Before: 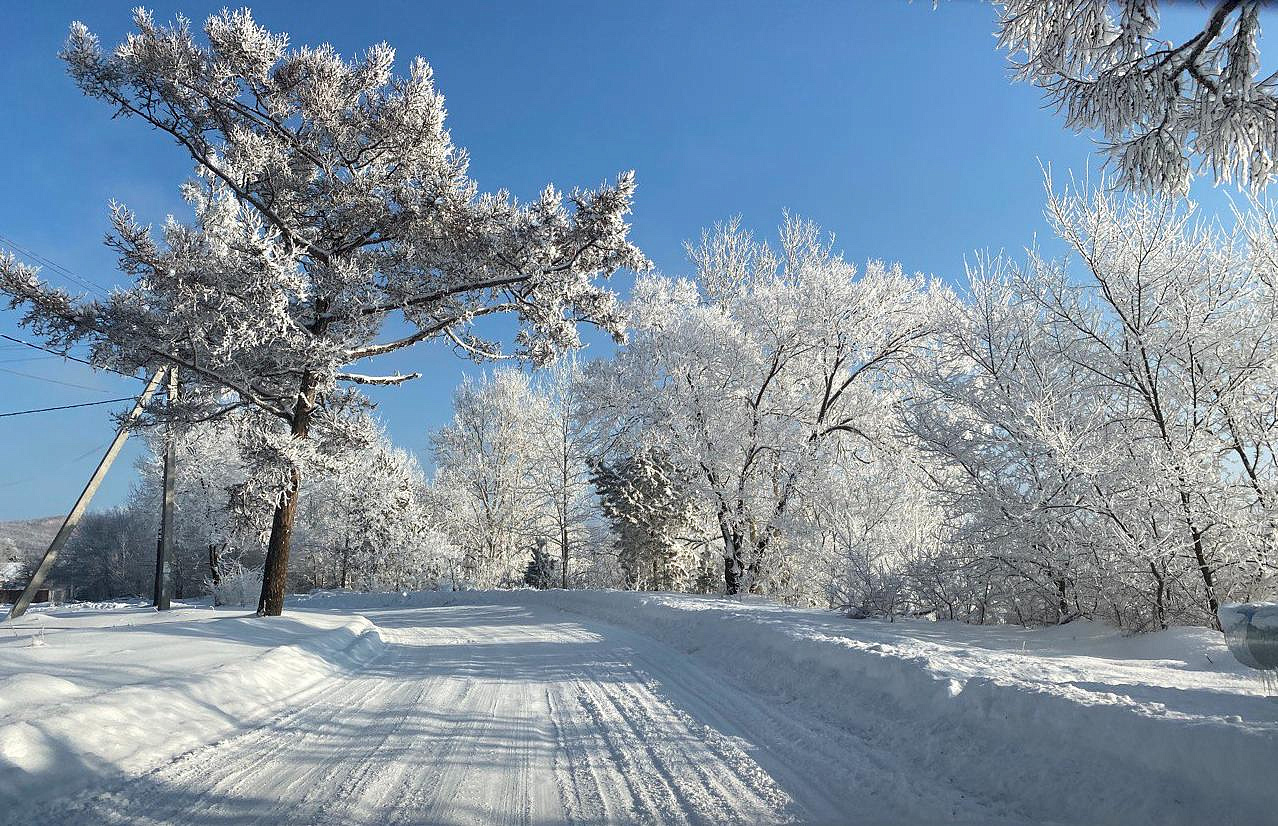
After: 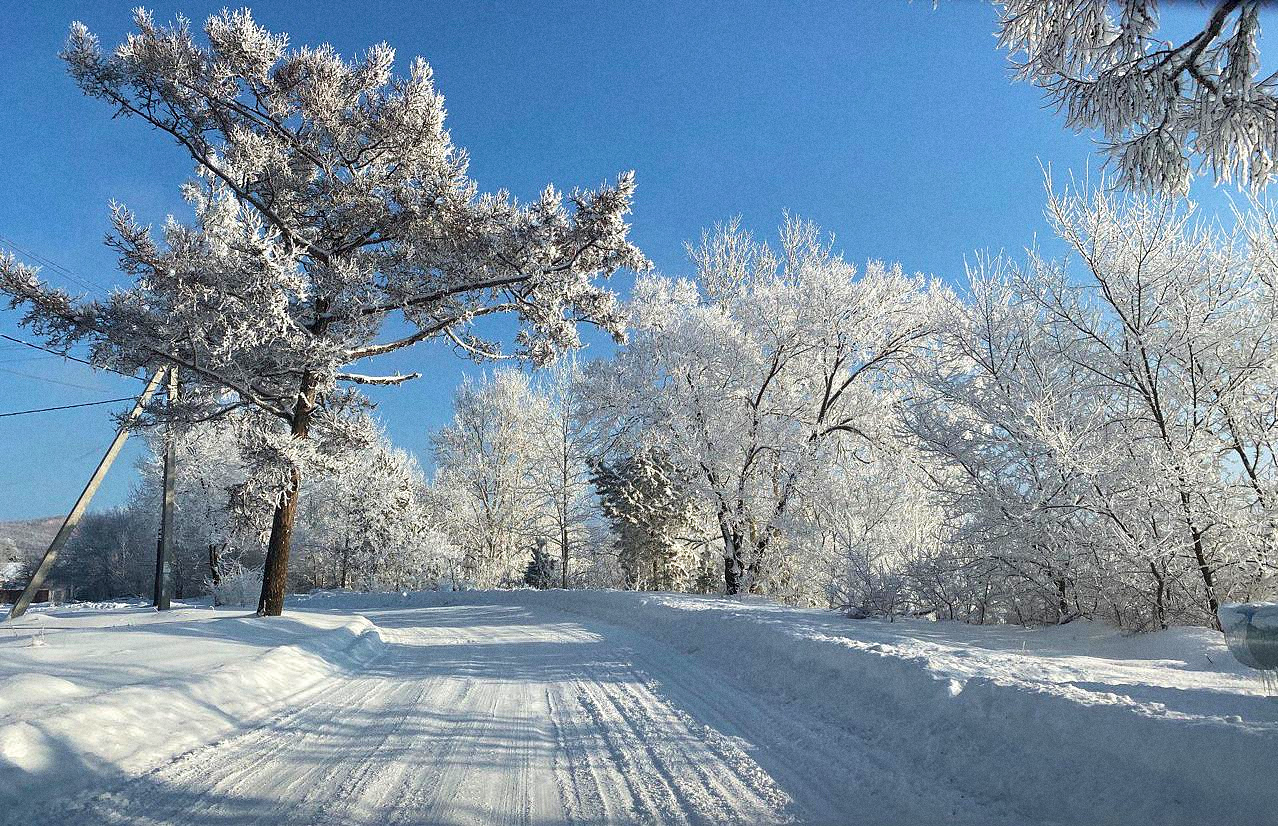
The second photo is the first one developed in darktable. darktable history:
velvia: on, module defaults
grain: coarseness 0.09 ISO
